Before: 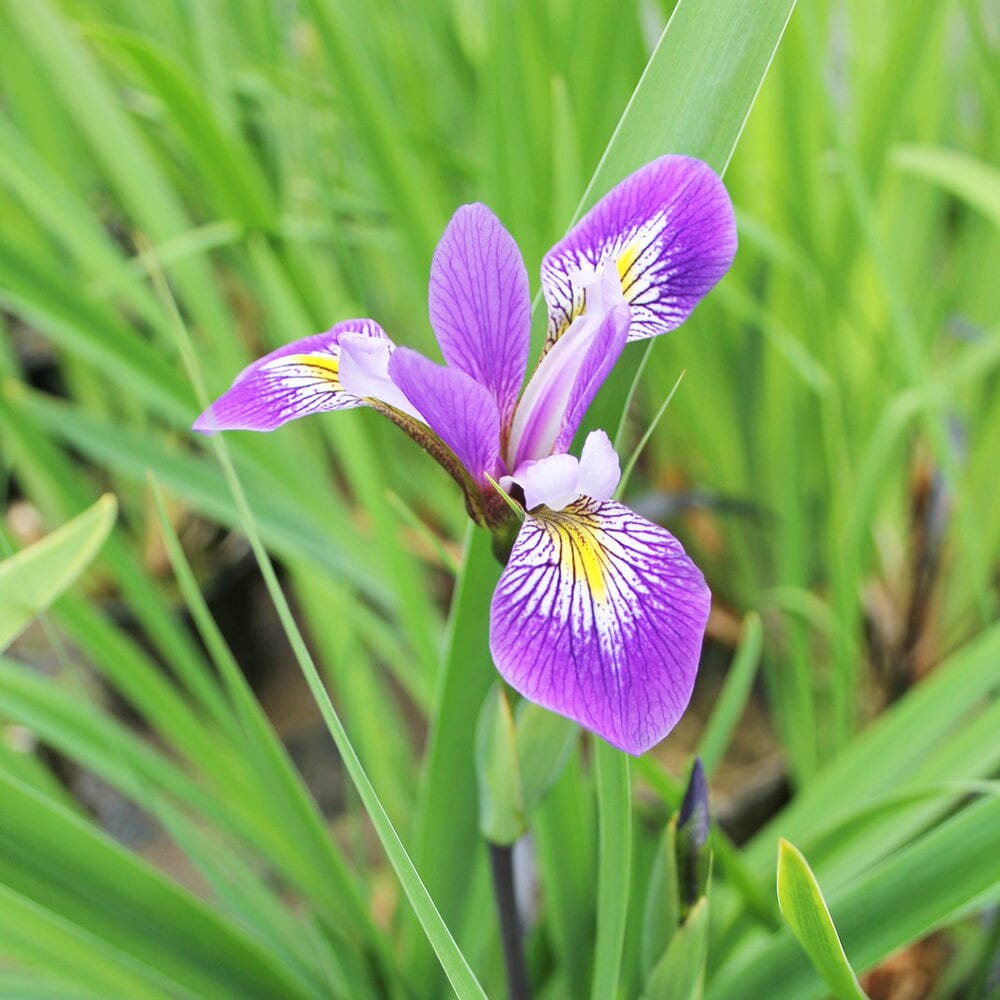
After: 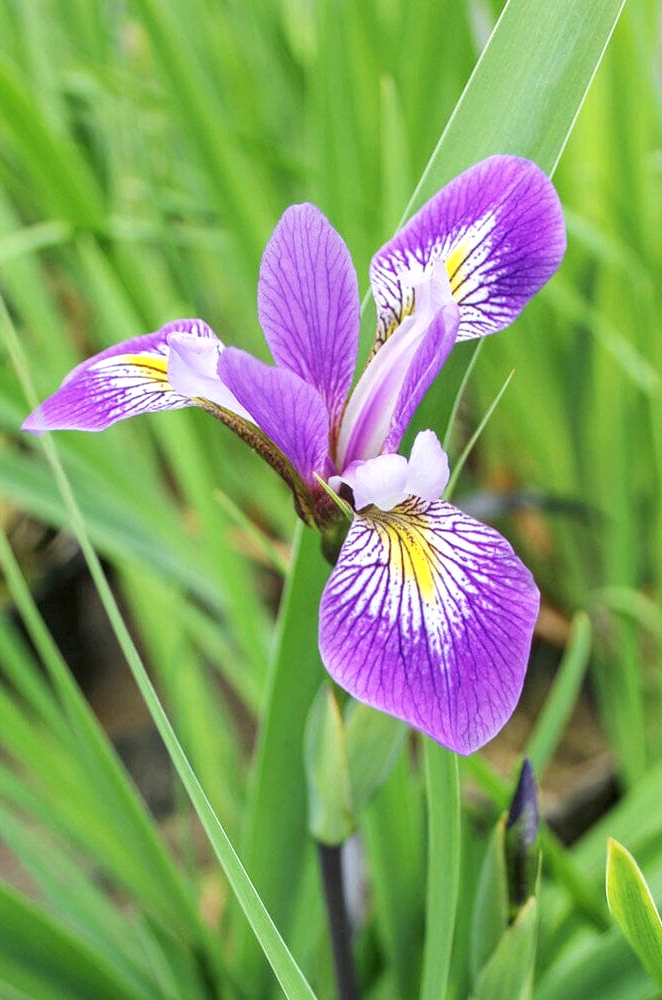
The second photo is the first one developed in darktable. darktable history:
local contrast: on, module defaults
crop: left 17.118%, right 16.664%
